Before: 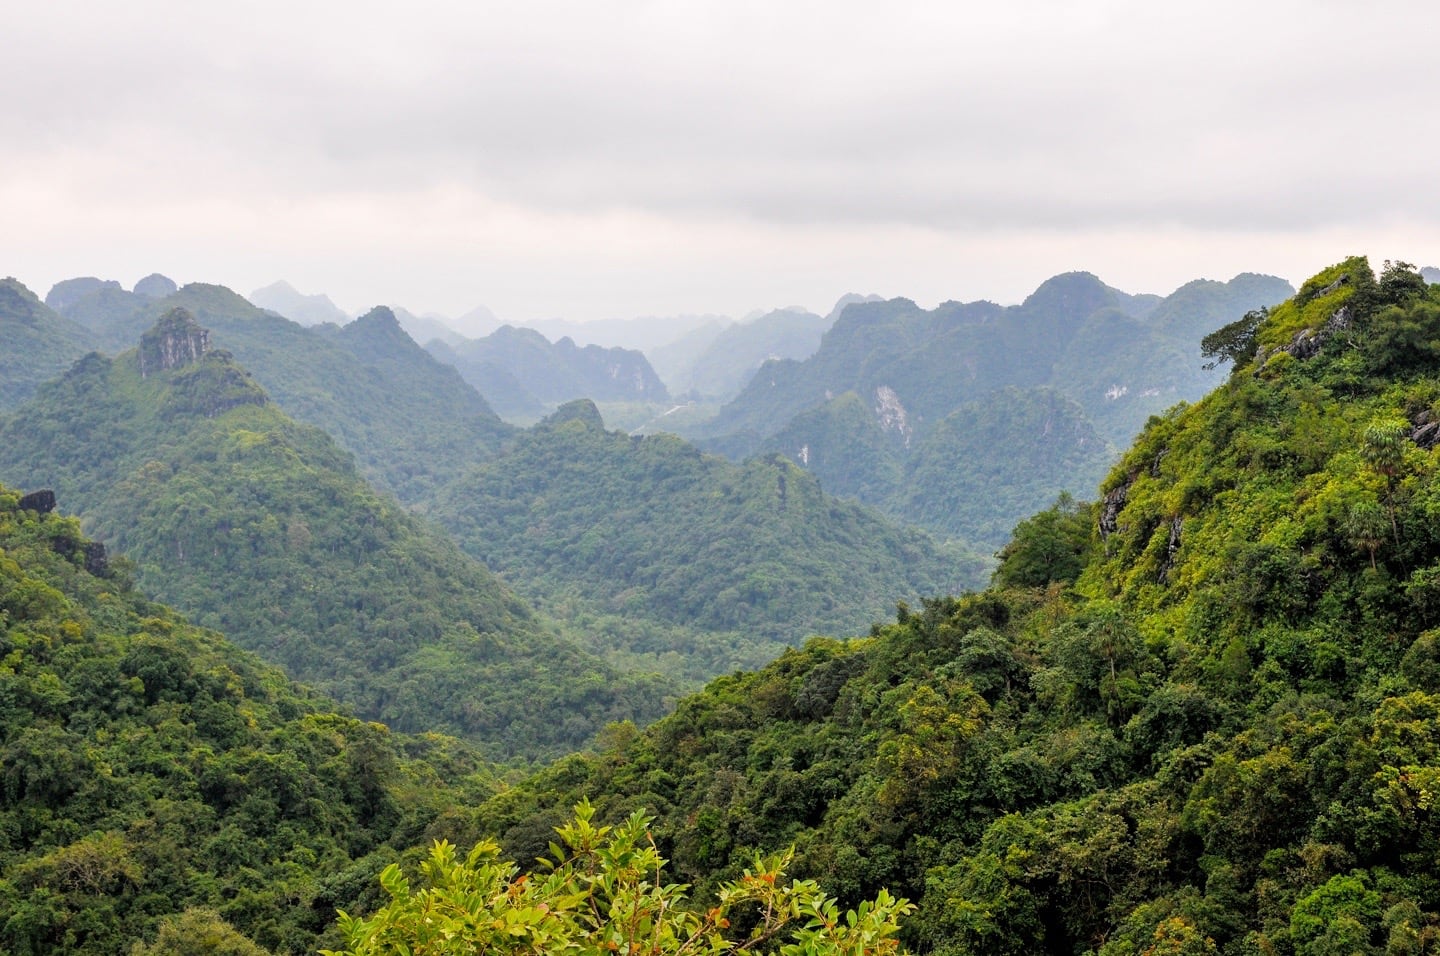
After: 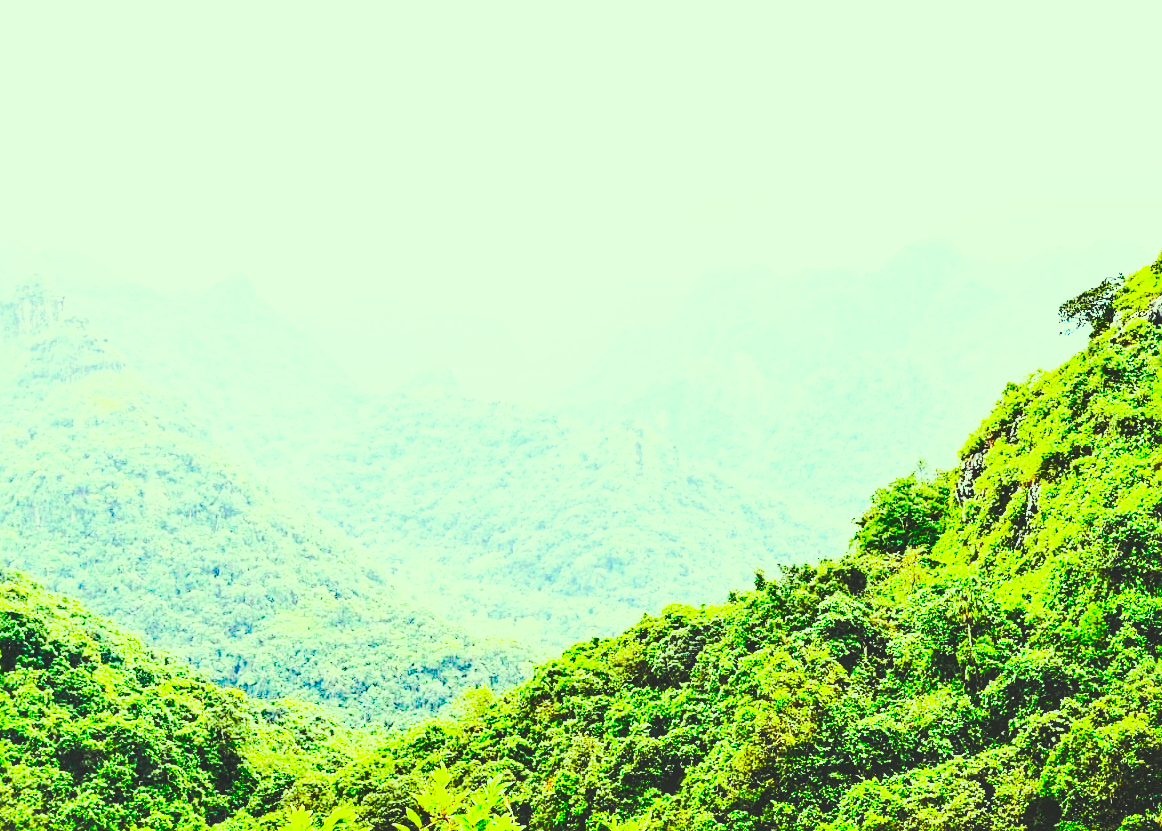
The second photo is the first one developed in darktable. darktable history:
sharpen: on, module defaults
exposure: black level correction 0, exposure 0.302 EV, compensate highlight preservation false
shadows and highlights: shadows 6.89, shadows color adjustment 99.15%, highlights color adjustment 0.093%, soften with gaussian
color correction: highlights a* -11.17, highlights b* 9.82, saturation 1.72
tone equalizer: -7 EV 0.161 EV, -6 EV 0.6 EV, -5 EV 1.19 EV, -4 EV 1.33 EV, -3 EV 1.17 EV, -2 EV 0.6 EV, -1 EV 0.164 EV, edges refinement/feathering 500, mask exposure compensation -1.57 EV, preserve details no
crop: left 9.983%, top 3.622%, right 9.295%, bottom 9.397%
local contrast: detail 109%
base curve: curves: ch0 [(0, 0.015) (0.085, 0.116) (0.134, 0.298) (0.19, 0.545) (0.296, 0.764) (0.599, 0.982) (1, 1)], preserve colors none
